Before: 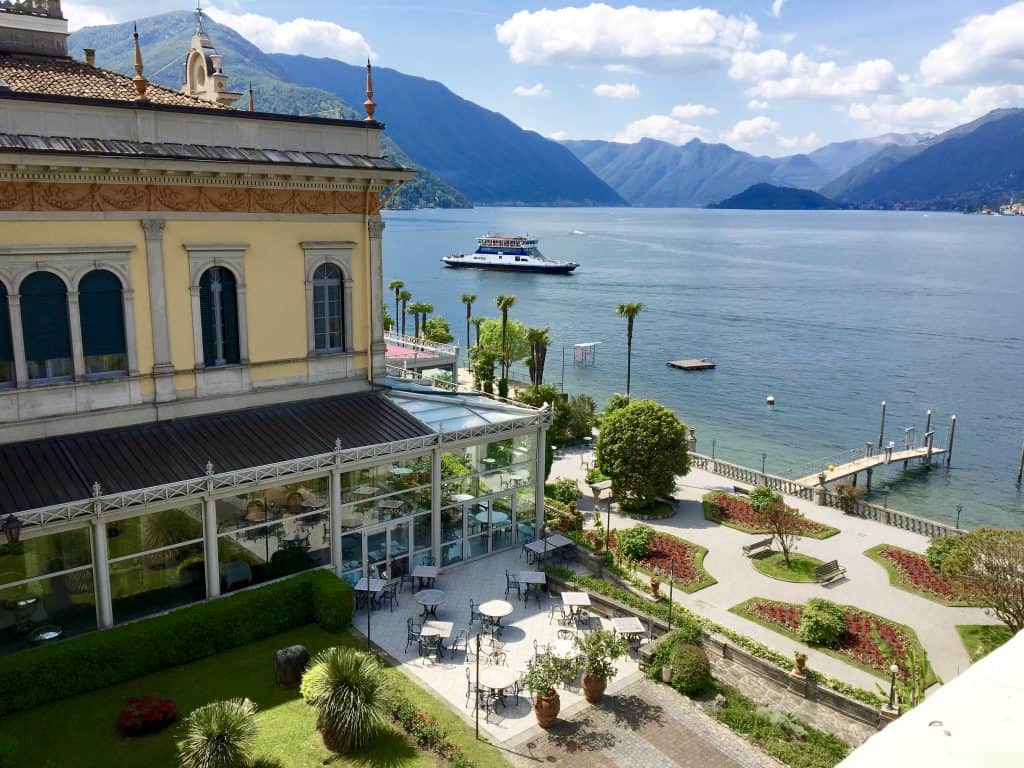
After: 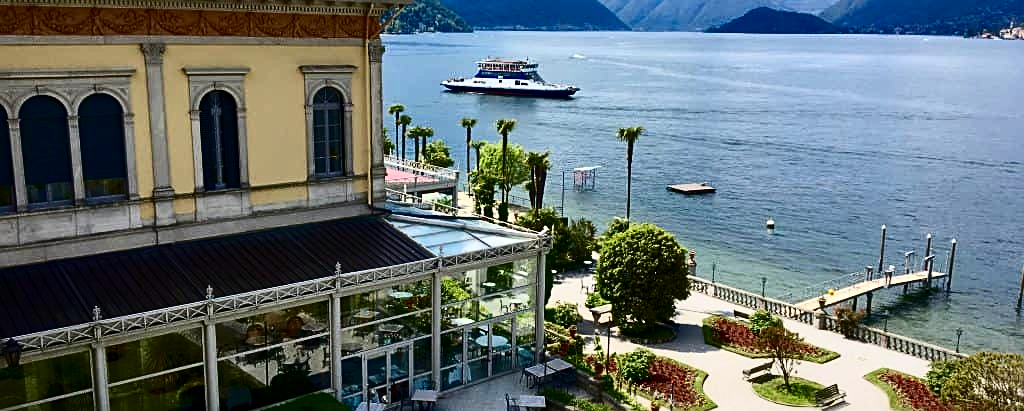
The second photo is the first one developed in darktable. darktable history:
crop and rotate: top 23.043%, bottom 23.437%
sharpen: on, module defaults
contrast brightness saturation: contrast 0.32, brightness -0.08, saturation 0.17
